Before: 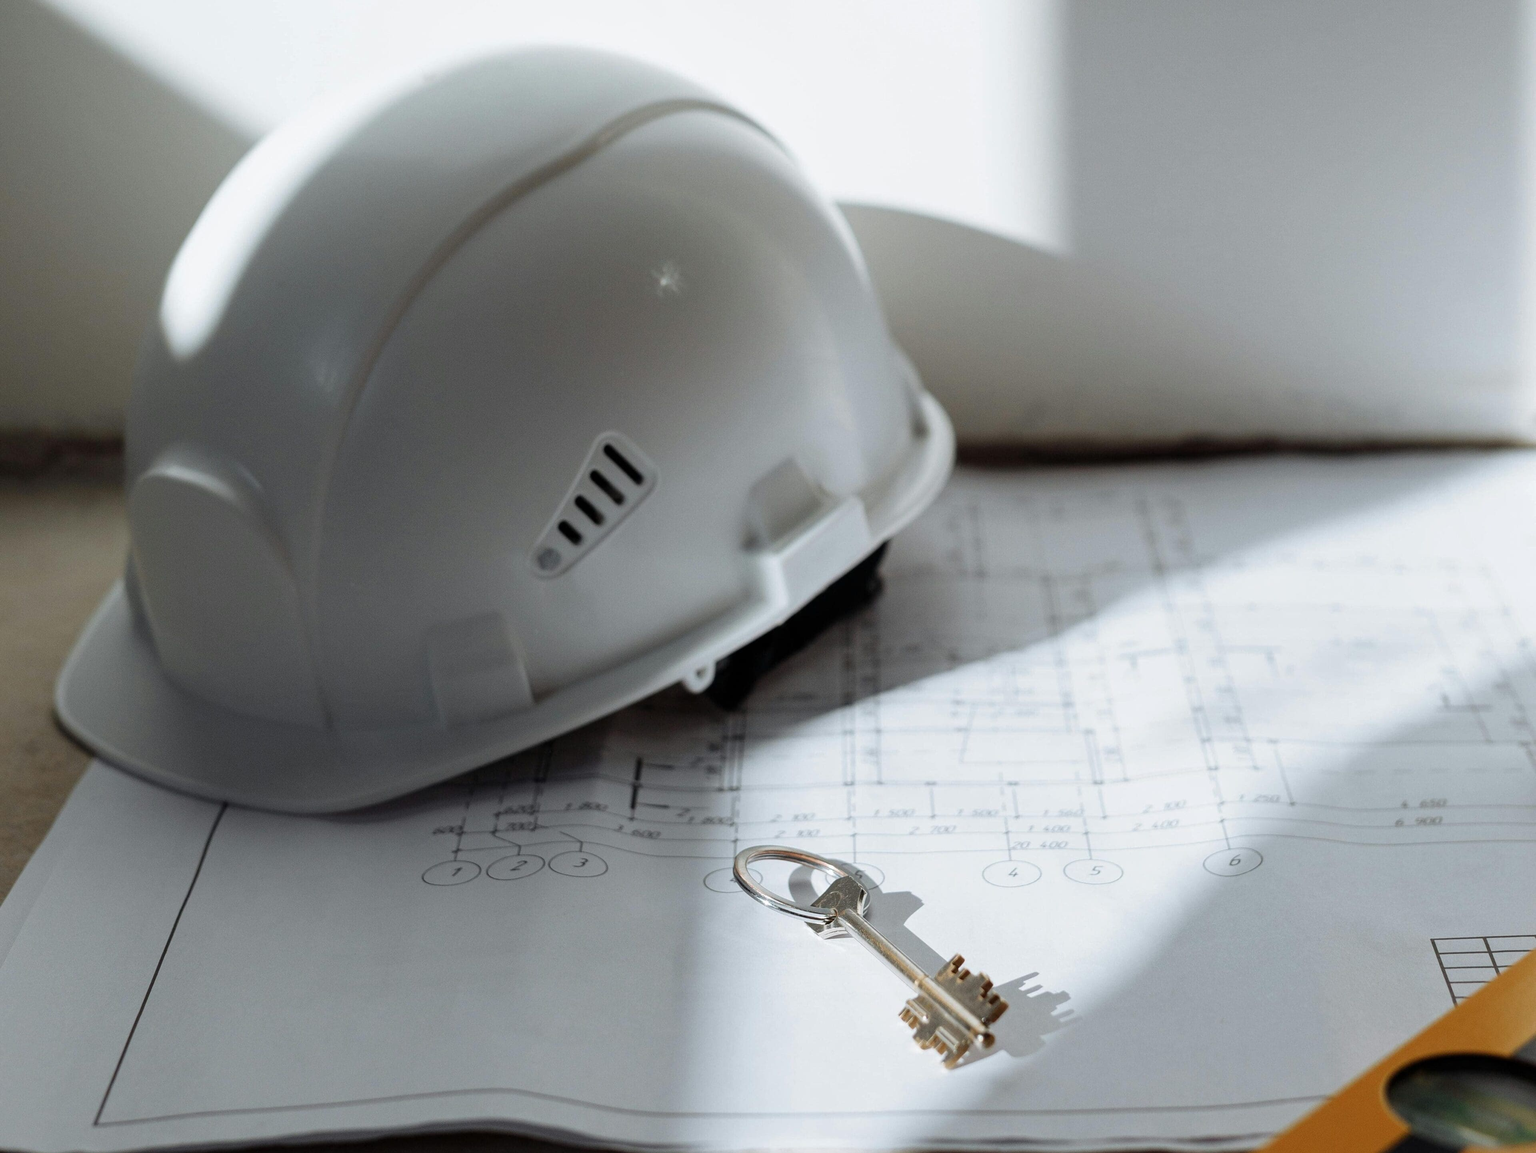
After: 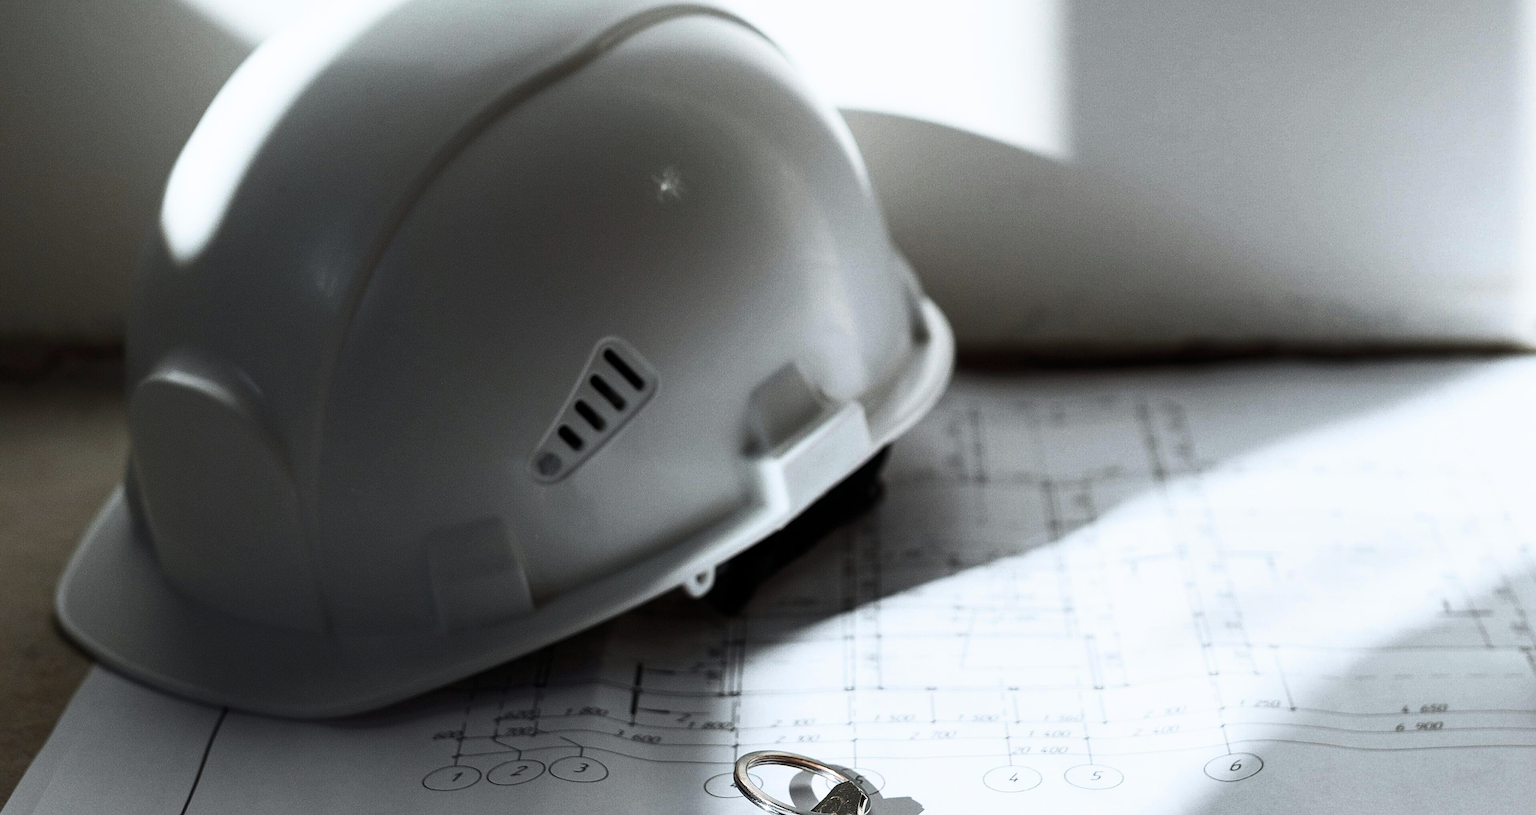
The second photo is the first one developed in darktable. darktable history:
tone curve: curves: ch0 [(0, 0) (0.56, 0.467) (0.846, 0.934) (1, 1)]
sharpen: on, module defaults
crop and rotate: top 8.293%, bottom 20.996%
